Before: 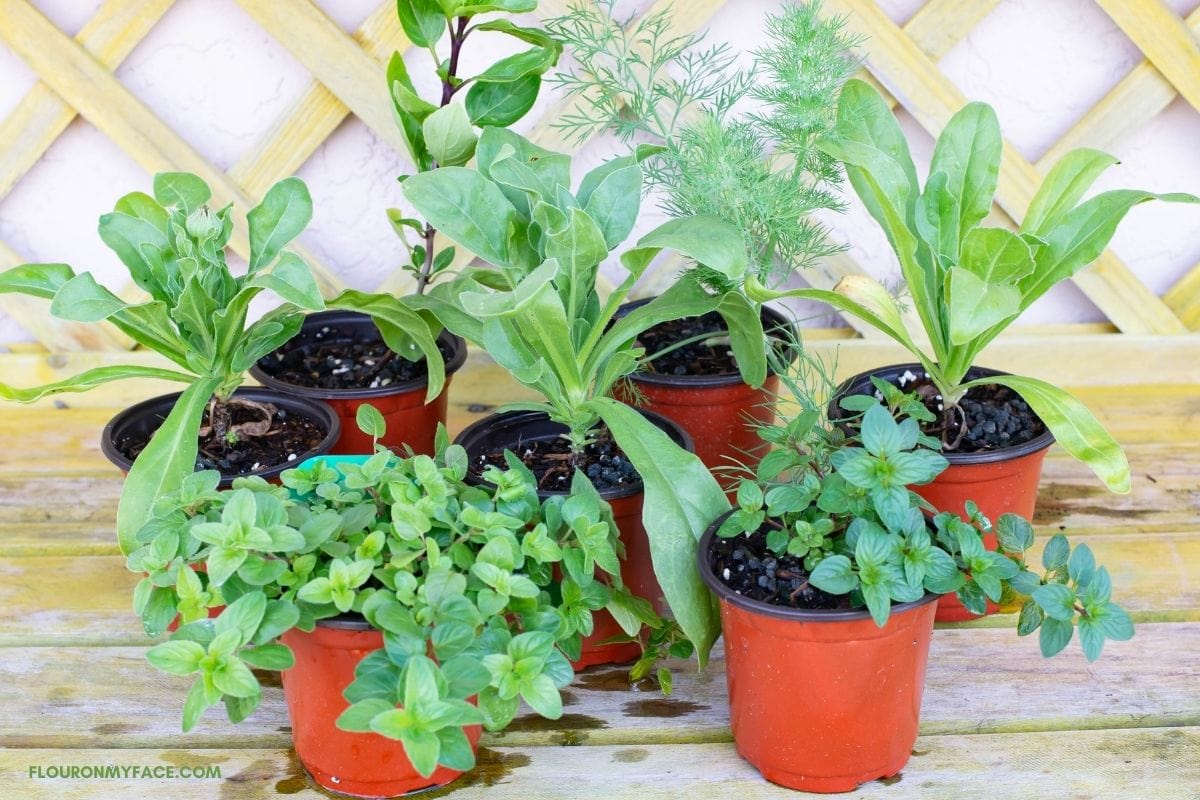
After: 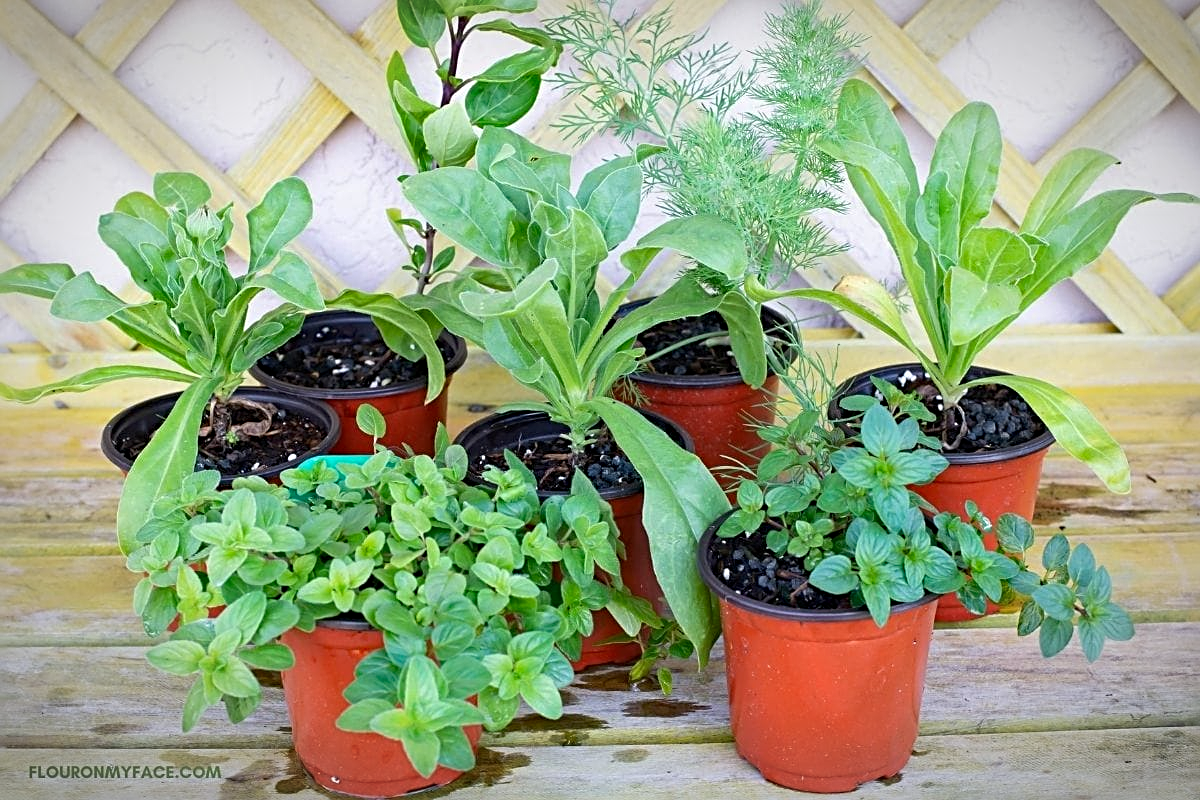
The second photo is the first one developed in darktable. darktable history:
tone equalizer: on, module defaults
sharpen: radius 2.767
haze removal: compatibility mode true, adaptive false
vignetting: automatic ratio true
